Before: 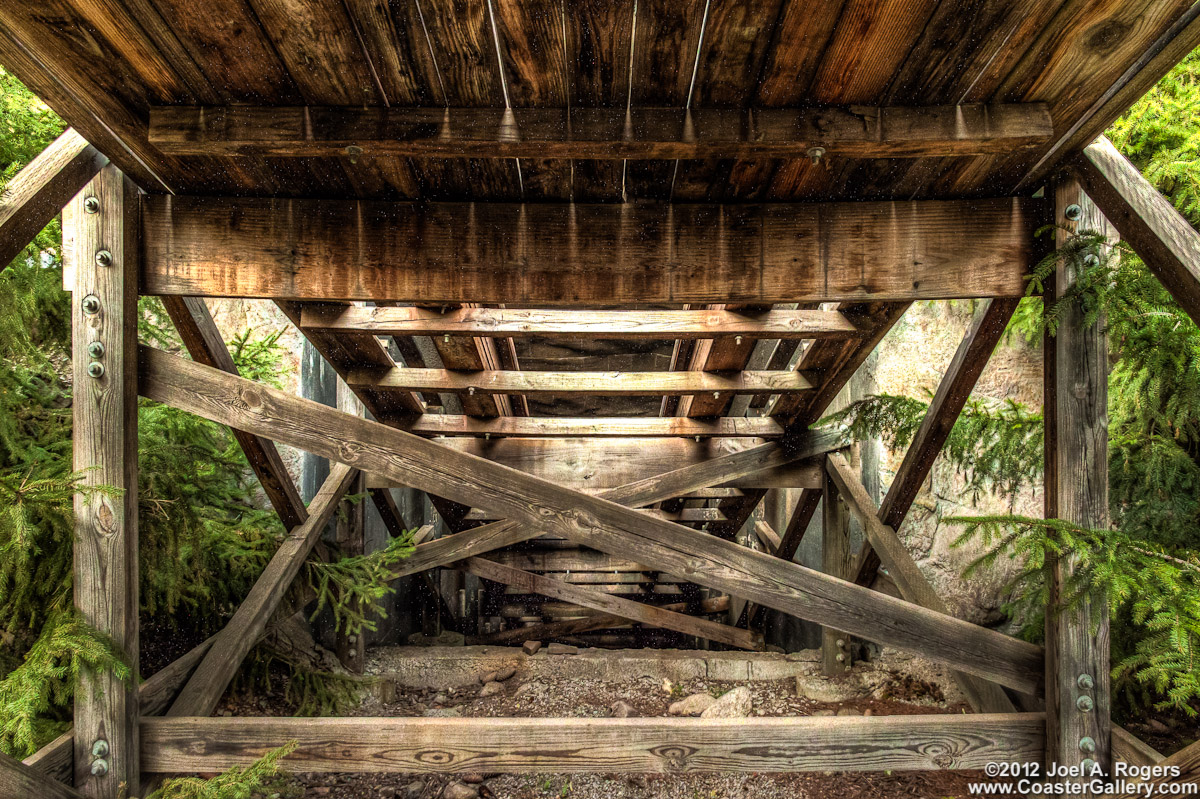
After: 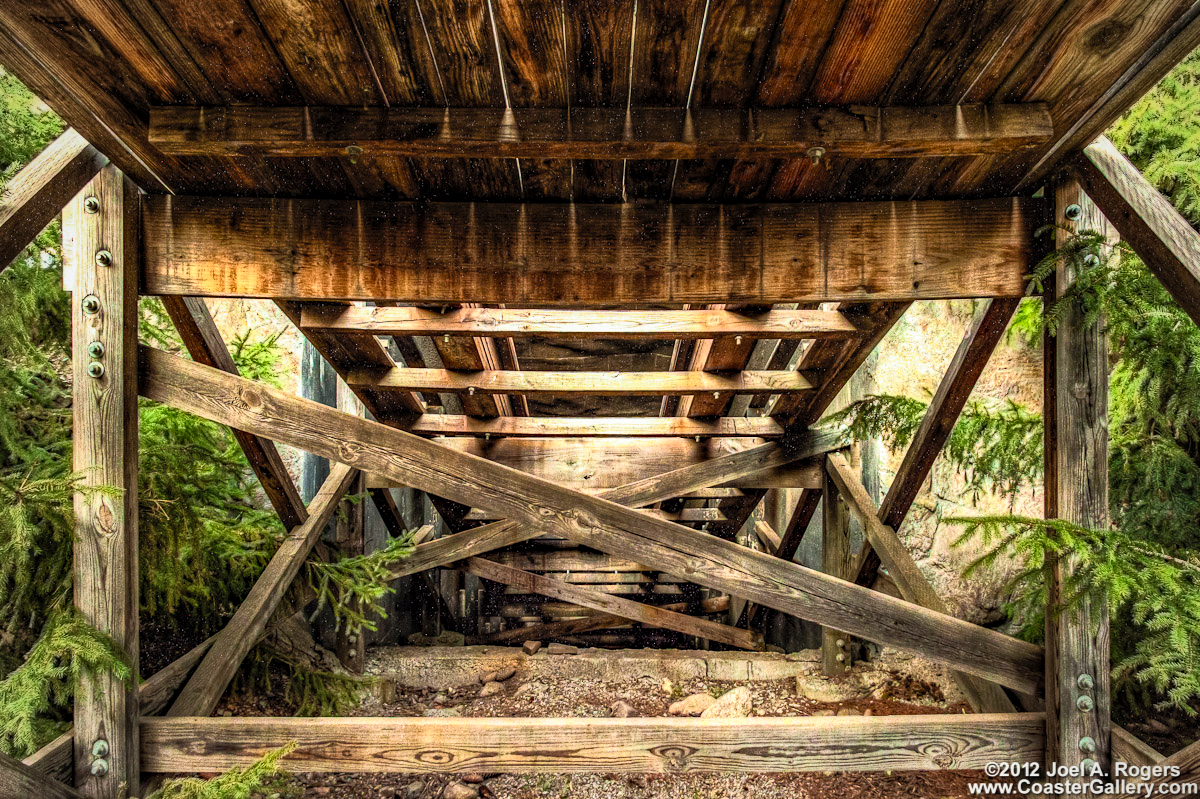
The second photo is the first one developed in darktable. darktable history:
split-toning: shadows › saturation 0.61, highlights › saturation 0.58, balance -28.74, compress 87.36%
graduated density: on, module defaults
haze removal: strength 0.29, distance 0.25, compatibility mode true, adaptive false
defringe: on, module defaults
vibrance: on, module defaults
local contrast: highlights 100%, shadows 100%, detail 120%, midtone range 0.2
contrast brightness saturation: contrast 0.24, brightness 0.26, saturation 0.39
vignetting: fall-off radius 63.6%
